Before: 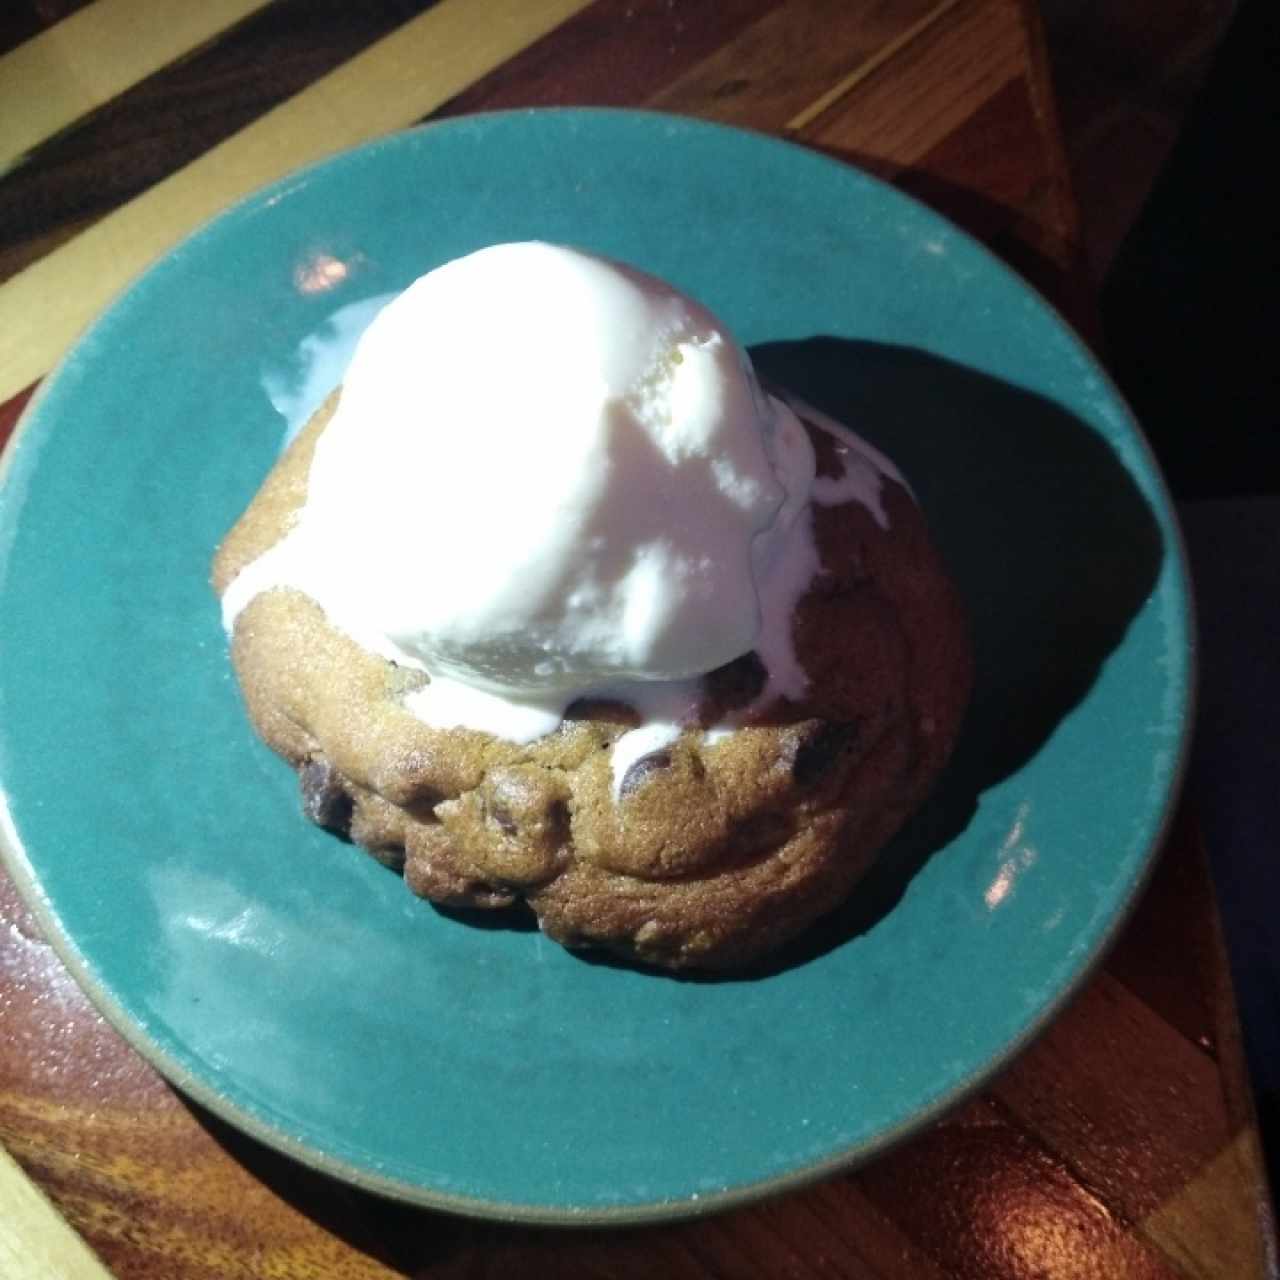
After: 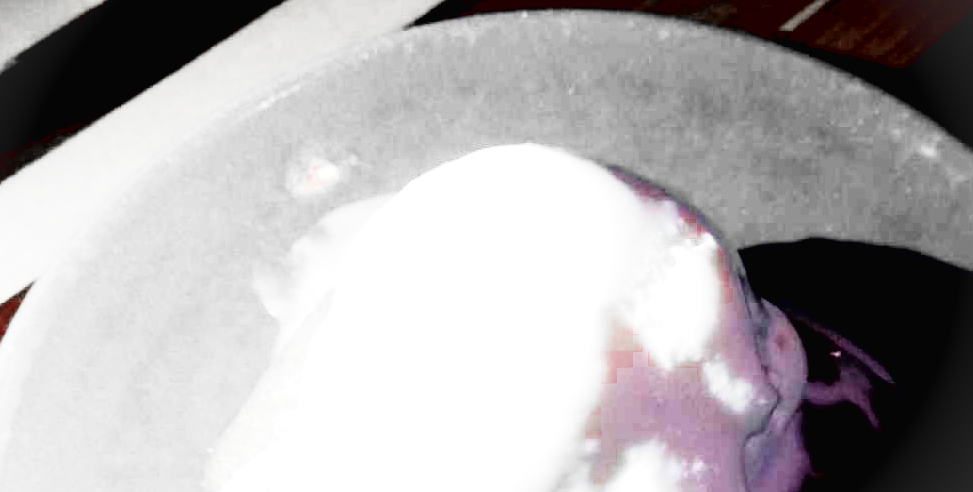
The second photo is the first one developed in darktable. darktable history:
vignetting: fall-off start 97.17%, brightness 0.045, saturation 0.002, width/height ratio 1.179
color zones: curves: ch0 [(0, 0.278) (0.143, 0.5) (0.286, 0.5) (0.429, 0.5) (0.571, 0.5) (0.714, 0.5) (0.857, 0.5) (1, 0.5)]; ch1 [(0, 1) (0.143, 0.165) (0.286, 0) (0.429, 0) (0.571, 0) (0.714, 0) (0.857, 0.5) (1, 0.5)]; ch2 [(0, 0.508) (0.143, 0.5) (0.286, 0.5) (0.429, 0.5) (0.571, 0.5) (0.714, 0.5) (0.857, 0.5) (1, 0.5)]
tone curve: curves: ch0 [(0, 0.013) (0.054, 0.018) (0.205, 0.191) (0.289, 0.292) (0.39, 0.424) (0.493, 0.551) (0.647, 0.752) (0.778, 0.895) (1, 0.998)]; ch1 [(0, 0) (0.385, 0.343) (0.439, 0.415) (0.494, 0.495) (0.501, 0.501) (0.51, 0.509) (0.54, 0.546) (0.586, 0.606) (0.66, 0.701) (0.783, 0.804) (1, 1)]; ch2 [(0, 0) (0.32, 0.281) (0.403, 0.399) (0.441, 0.428) (0.47, 0.469) (0.498, 0.496) (0.524, 0.538) (0.566, 0.579) (0.633, 0.665) (0.7, 0.711) (1, 1)], color space Lab, linked channels, preserve colors none
crop: left 0.555%, top 7.628%, right 23.379%, bottom 53.916%
contrast brightness saturation: contrast 0.114, saturation -0.167
base curve: curves: ch0 [(0, 0) (0.036, 0.025) (0.121, 0.166) (0.206, 0.329) (0.605, 0.79) (1, 1)], preserve colors none
exposure: black level correction 0.032, exposure 0.335 EV, compensate exposure bias true, compensate highlight preservation false
